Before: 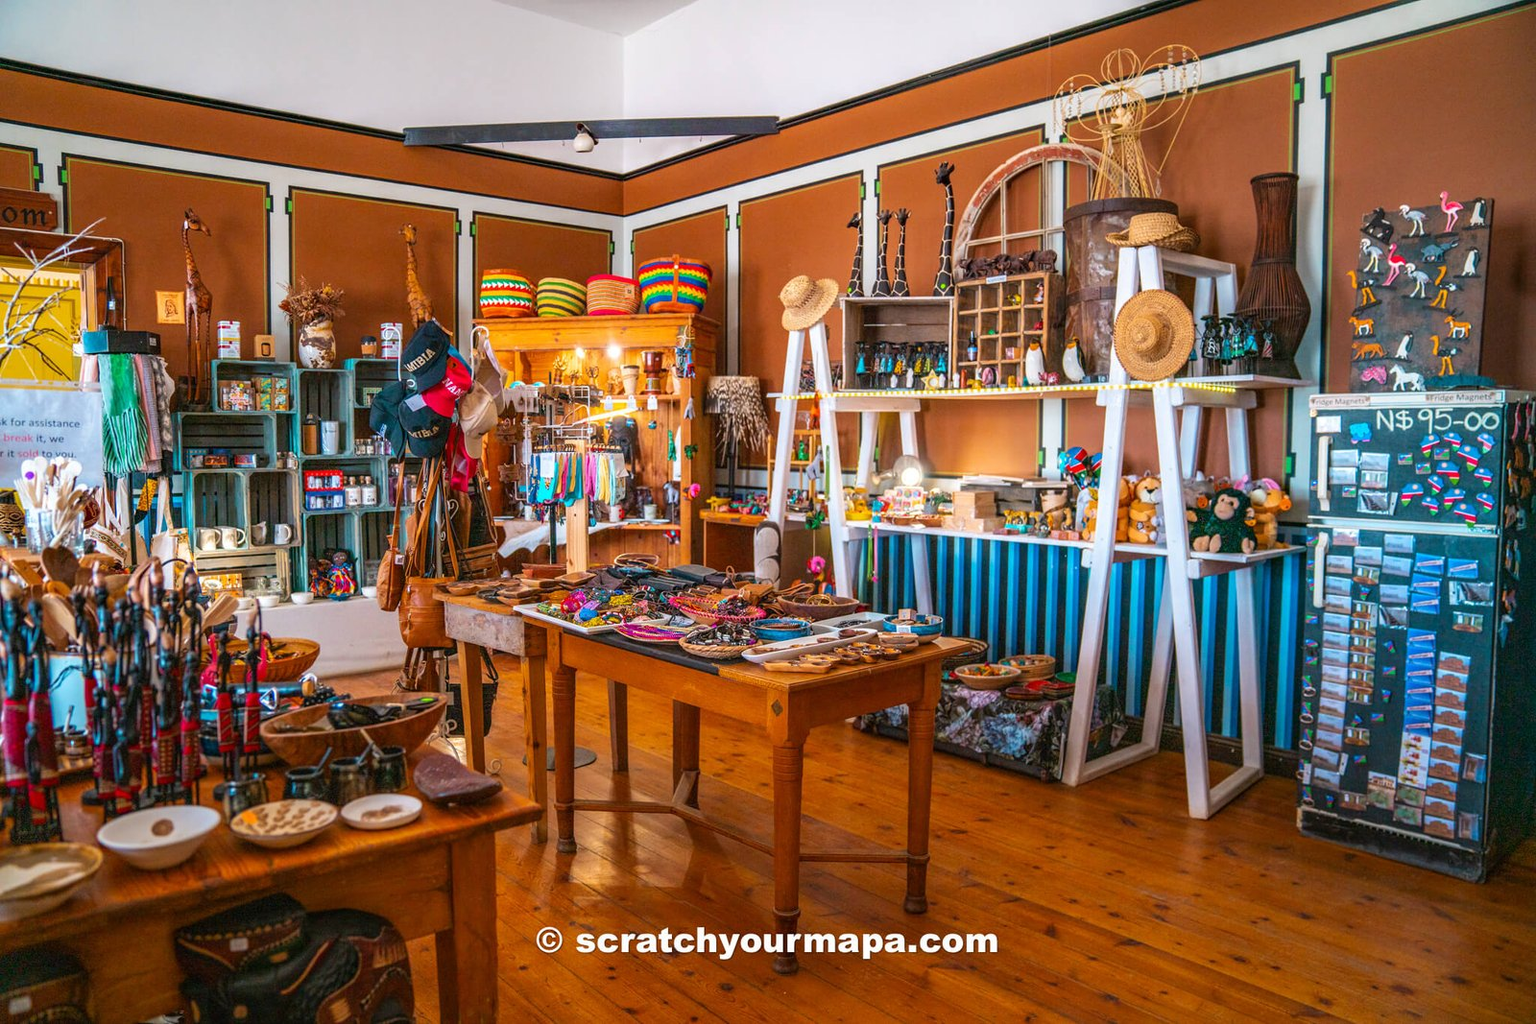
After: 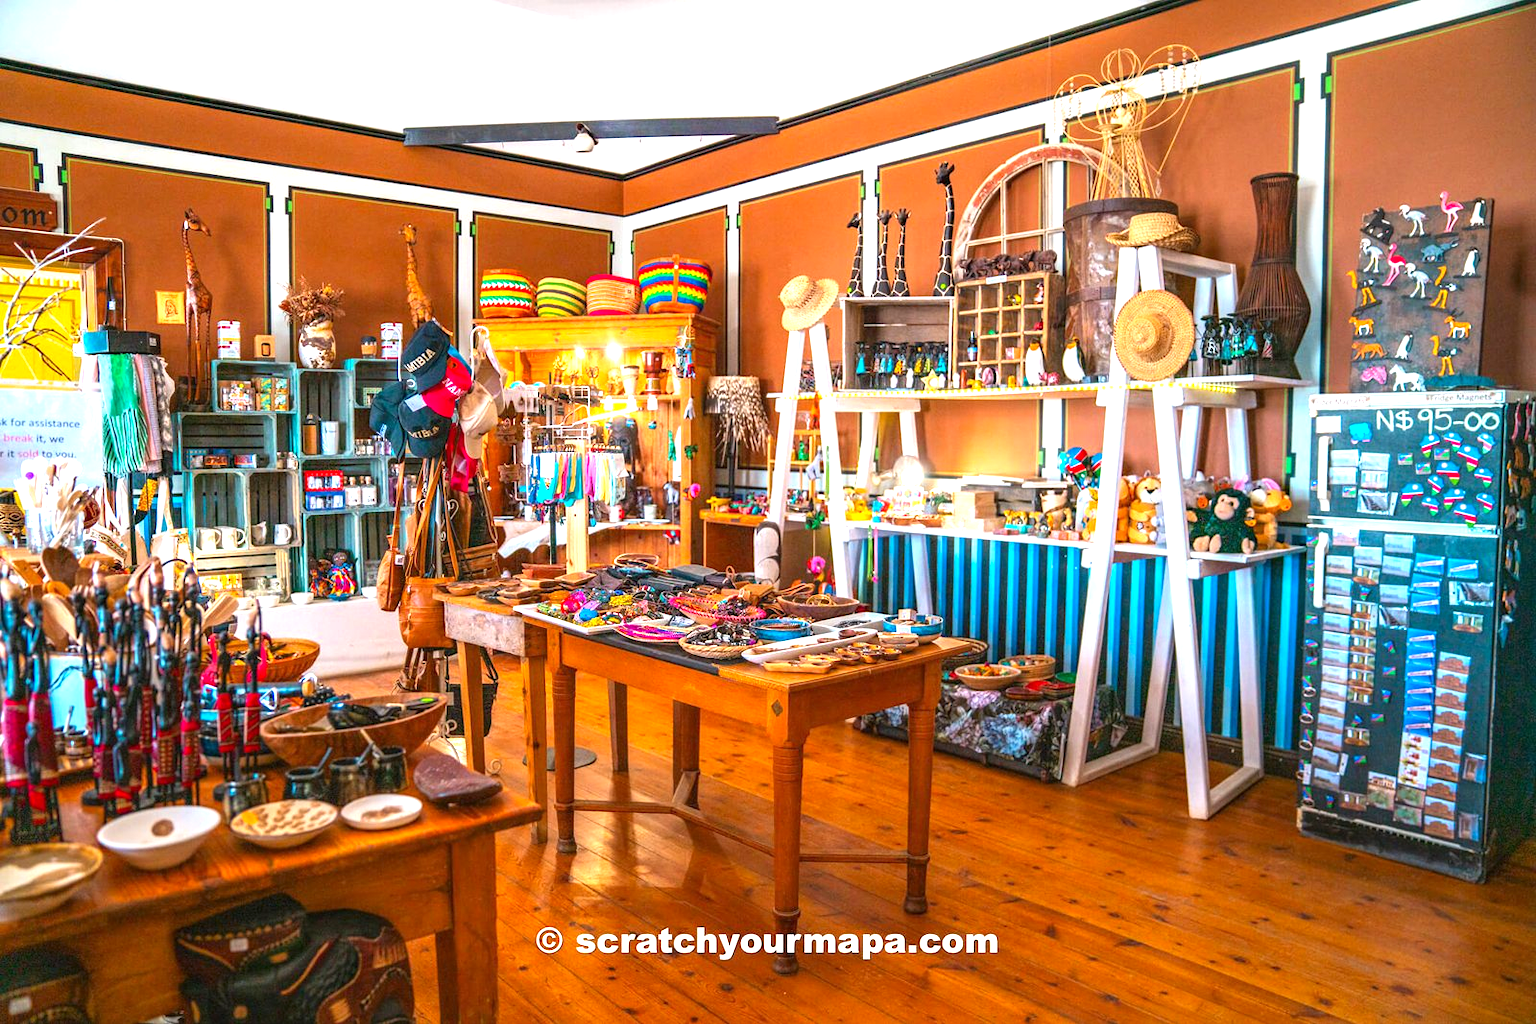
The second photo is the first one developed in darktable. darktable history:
contrast brightness saturation: contrast -0.011, brightness -0.014, saturation 0.037
exposure: black level correction 0, exposure 1 EV, compensate exposure bias true, compensate highlight preservation false
tone equalizer: on, module defaults
